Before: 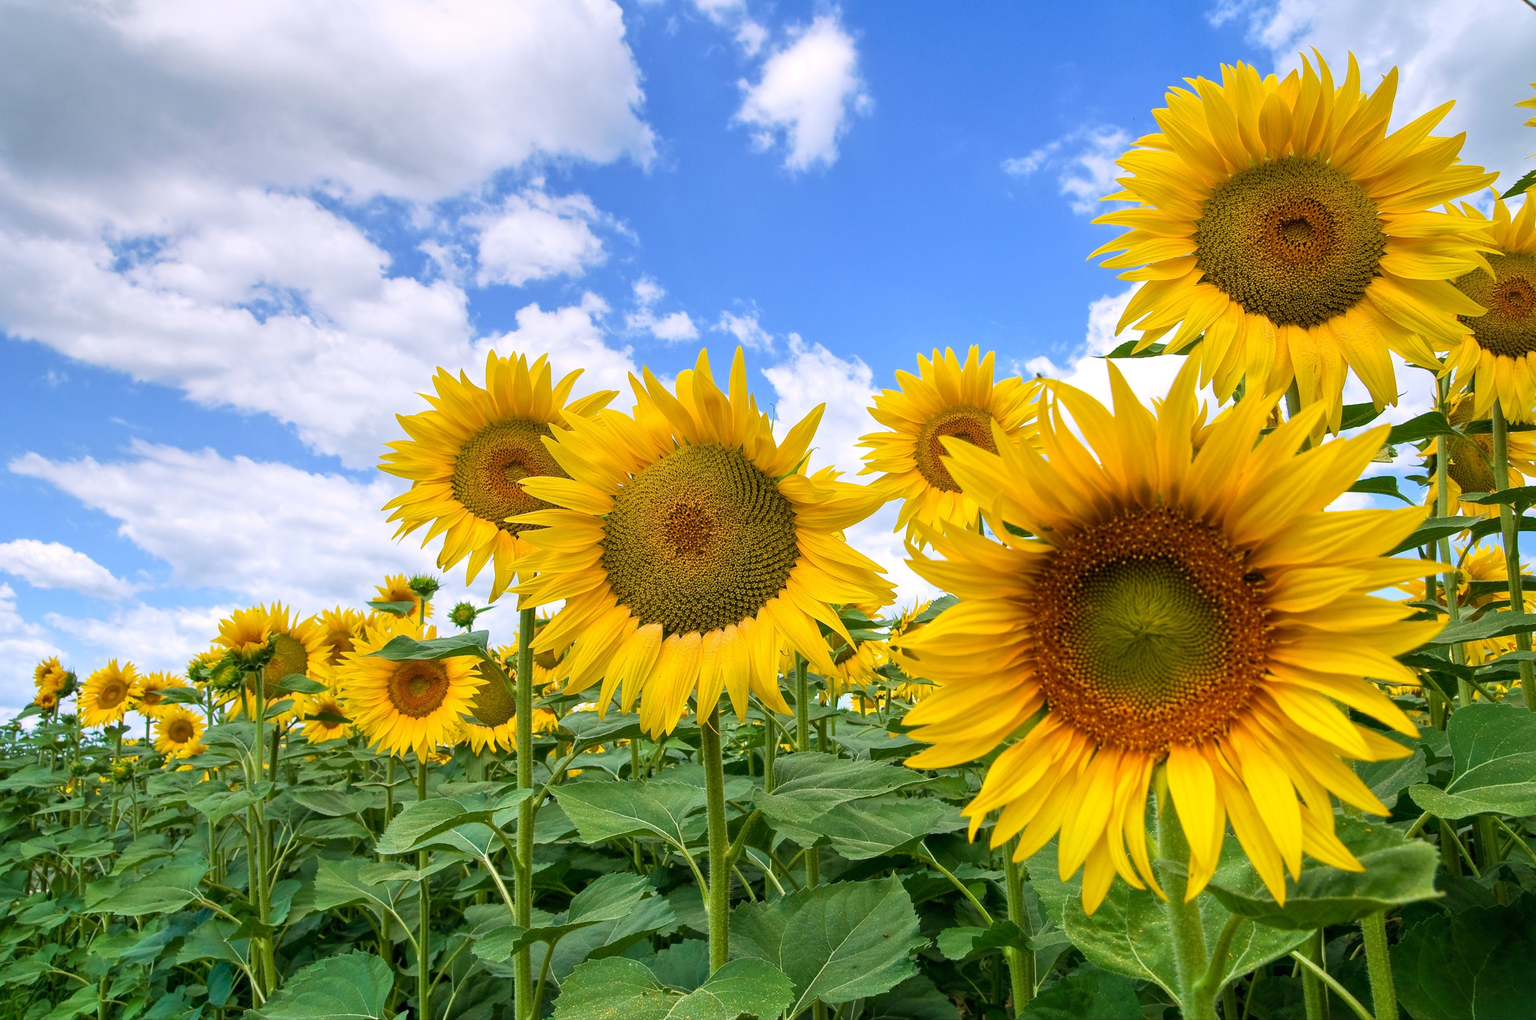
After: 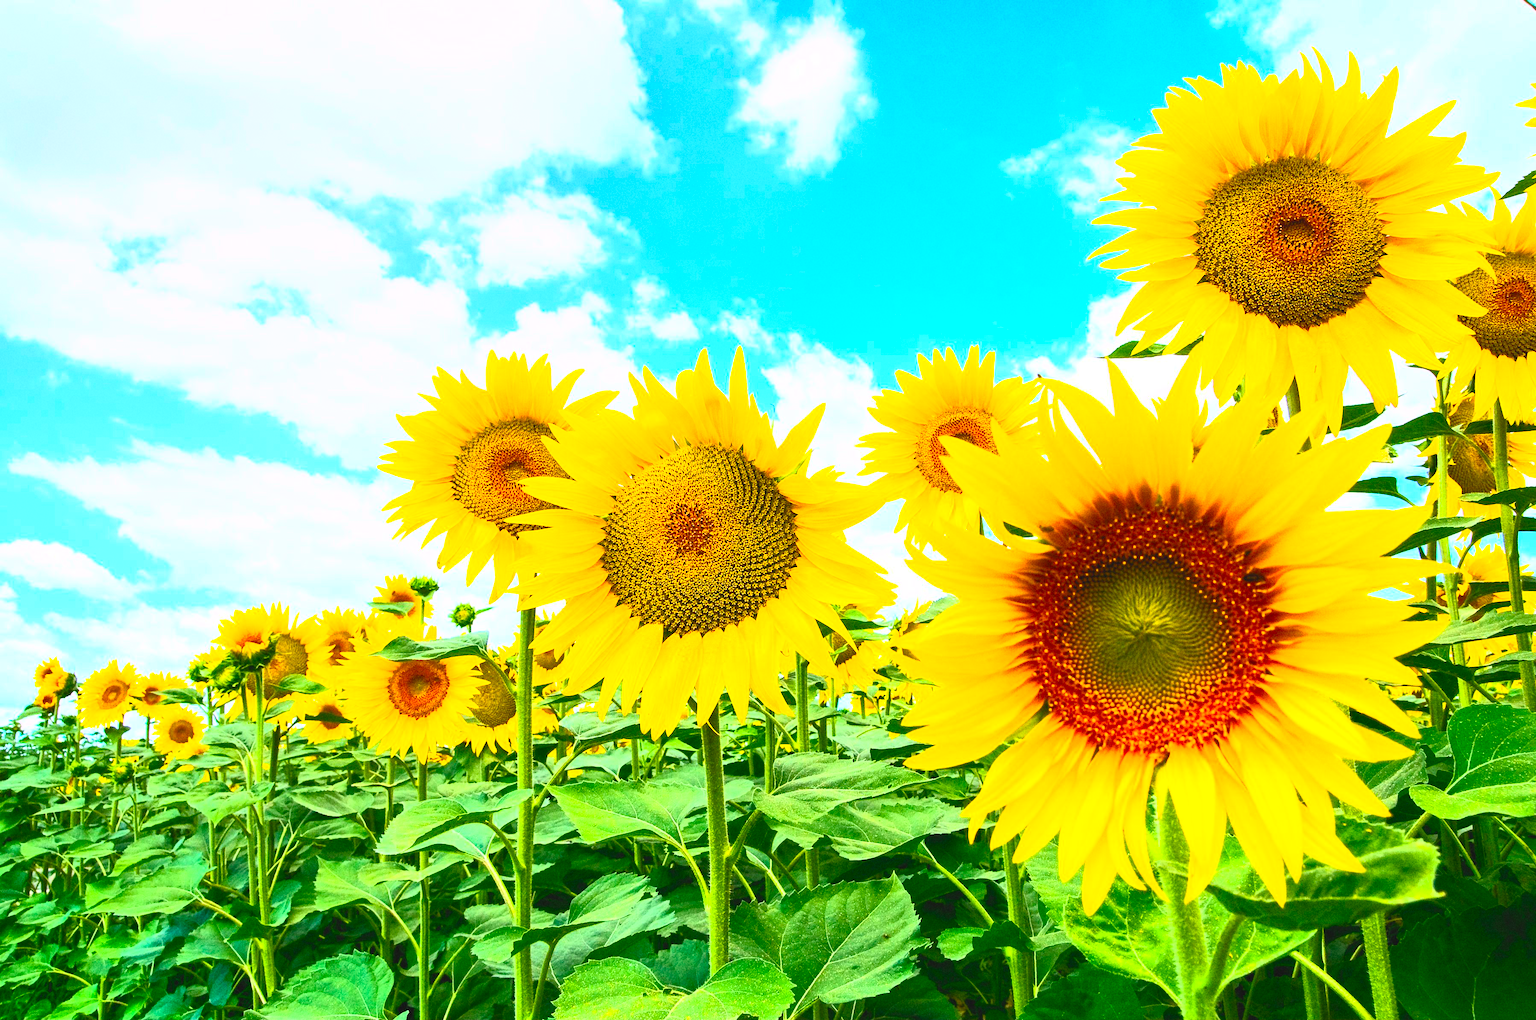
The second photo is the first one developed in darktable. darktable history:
grain: on, module defaults
contrast brightness saturation: contrast 1, brightness 1, saturation 1
